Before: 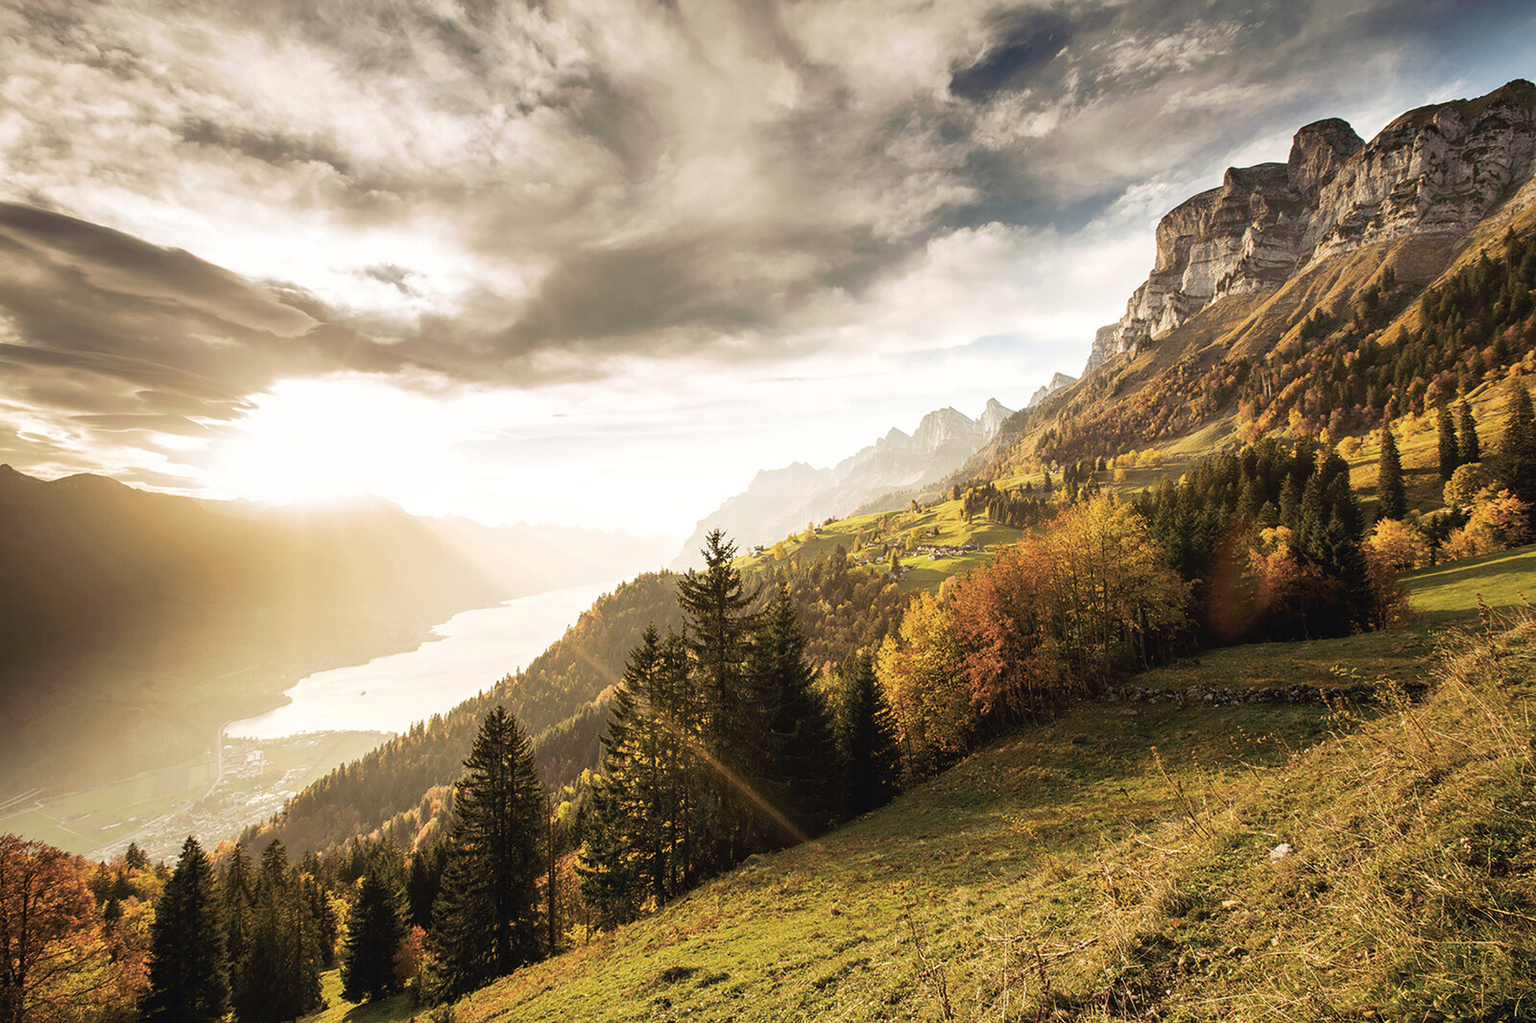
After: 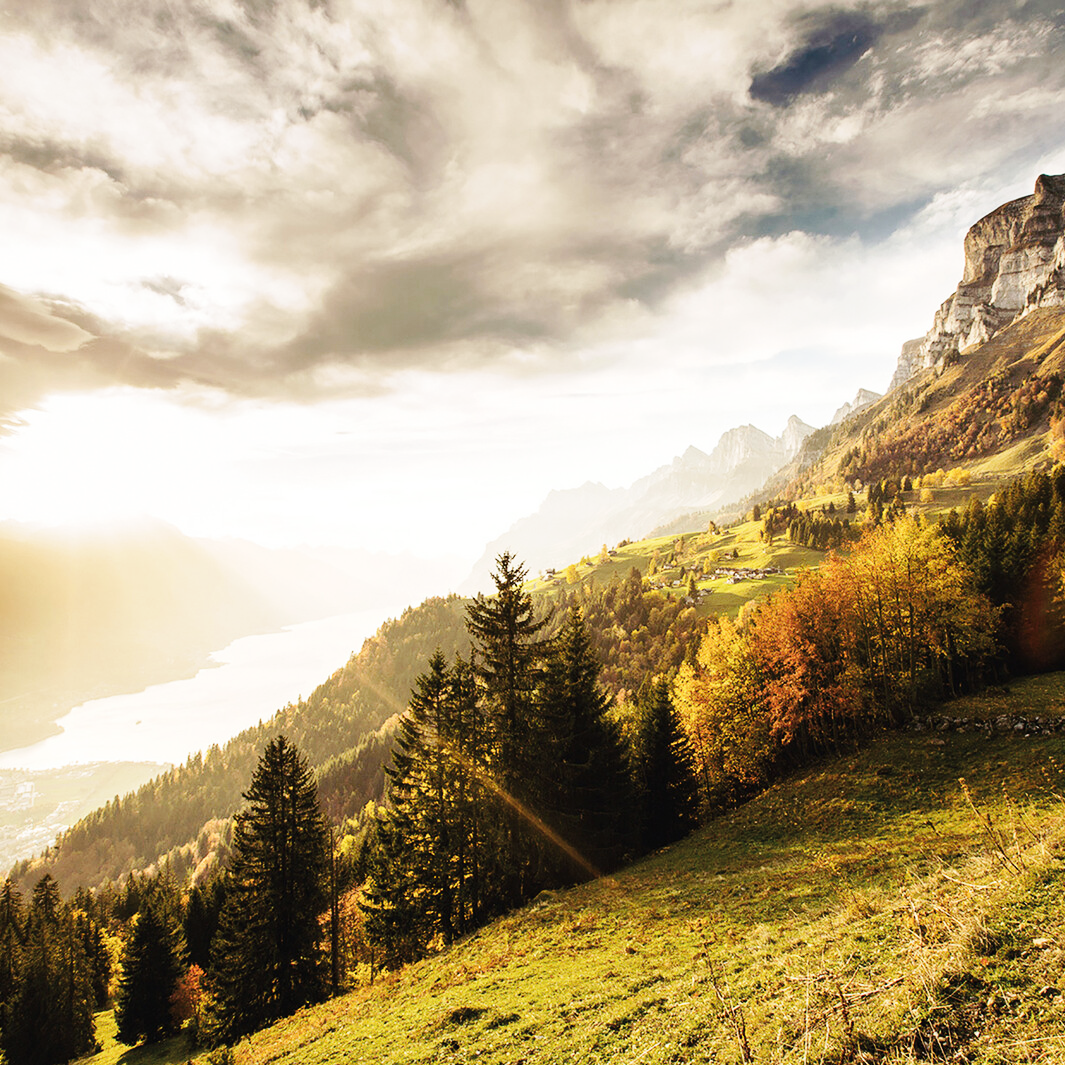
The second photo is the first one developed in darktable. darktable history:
base curve: curves: ch0 [(0, 0) (0.032, 0.025) (0.121, 0.166) (0.206, 0.329) (0.605, 0.79) (1, 1)], preserve colors none
crop and rotate: left 15.066%, right 18.343%
